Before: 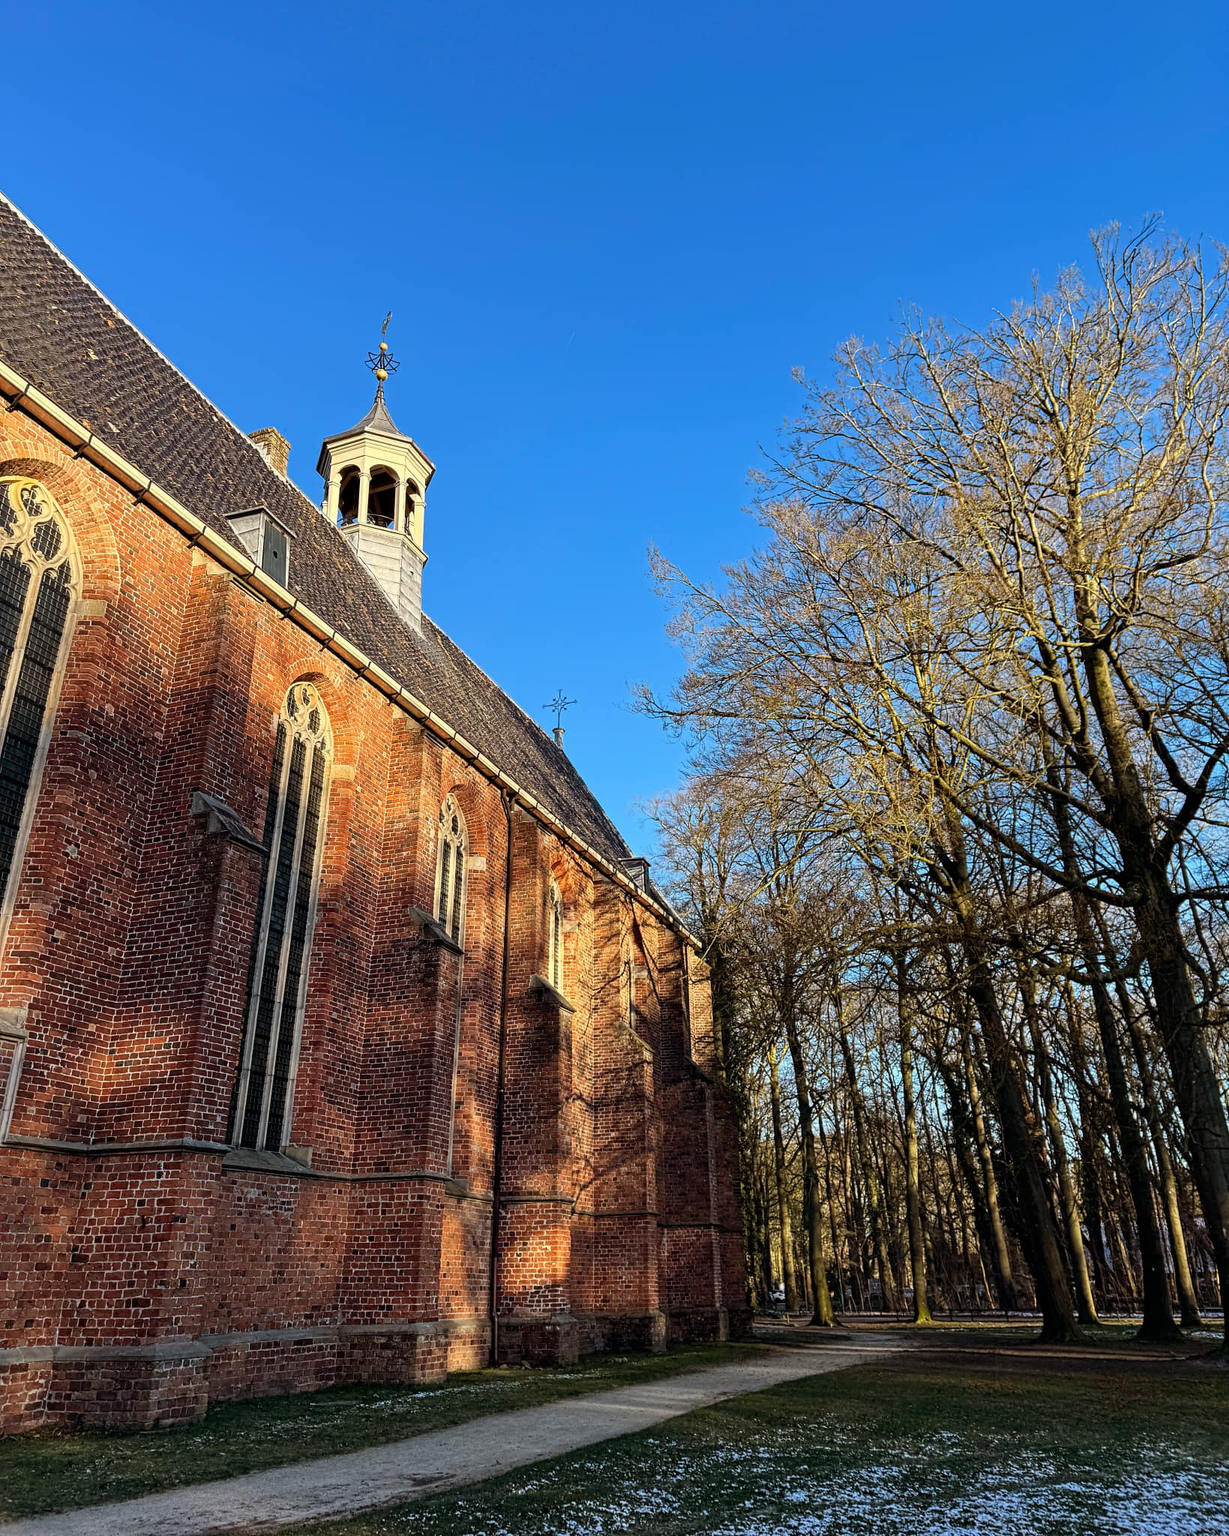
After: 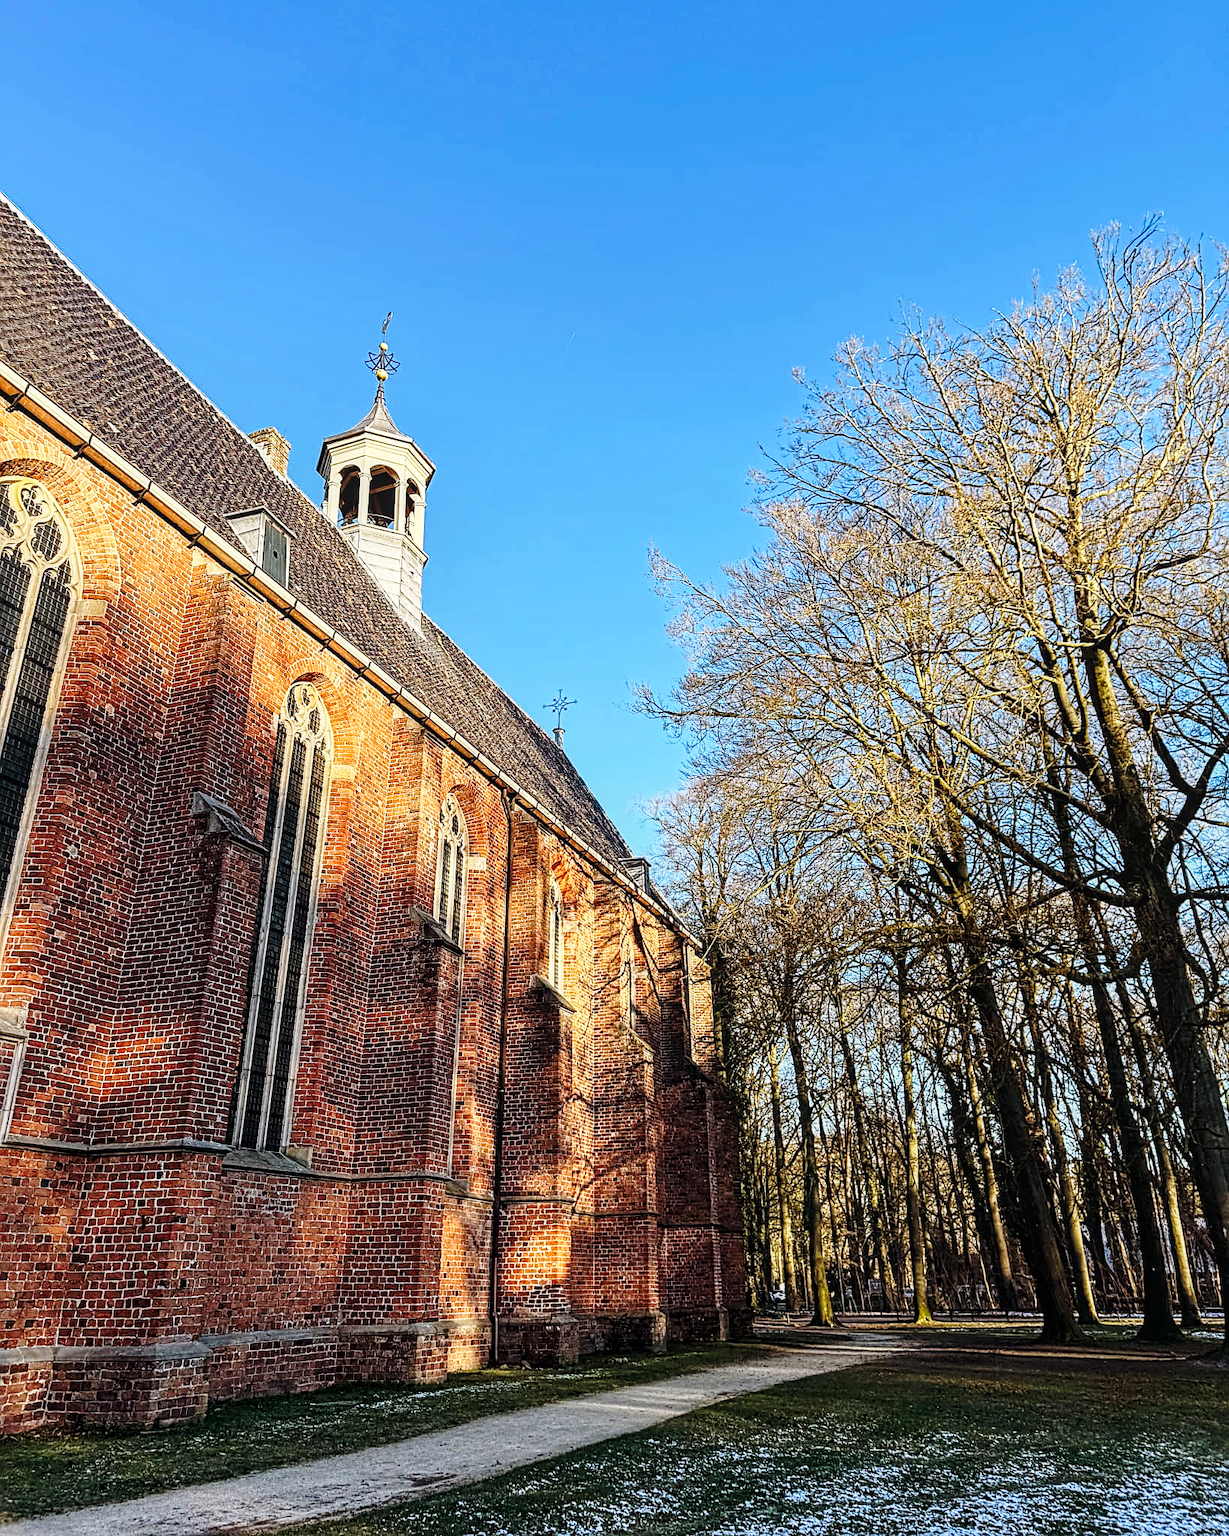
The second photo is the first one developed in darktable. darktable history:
base curve: curves: ch0 [(0, 0) (0.028, 0.03) (0.121, 0.232) (0.46, 0.748) (0.859, 0.968) (1, 1)], preserve colors none
local contrast: on, module defaults
sharpen: on, module defaults
